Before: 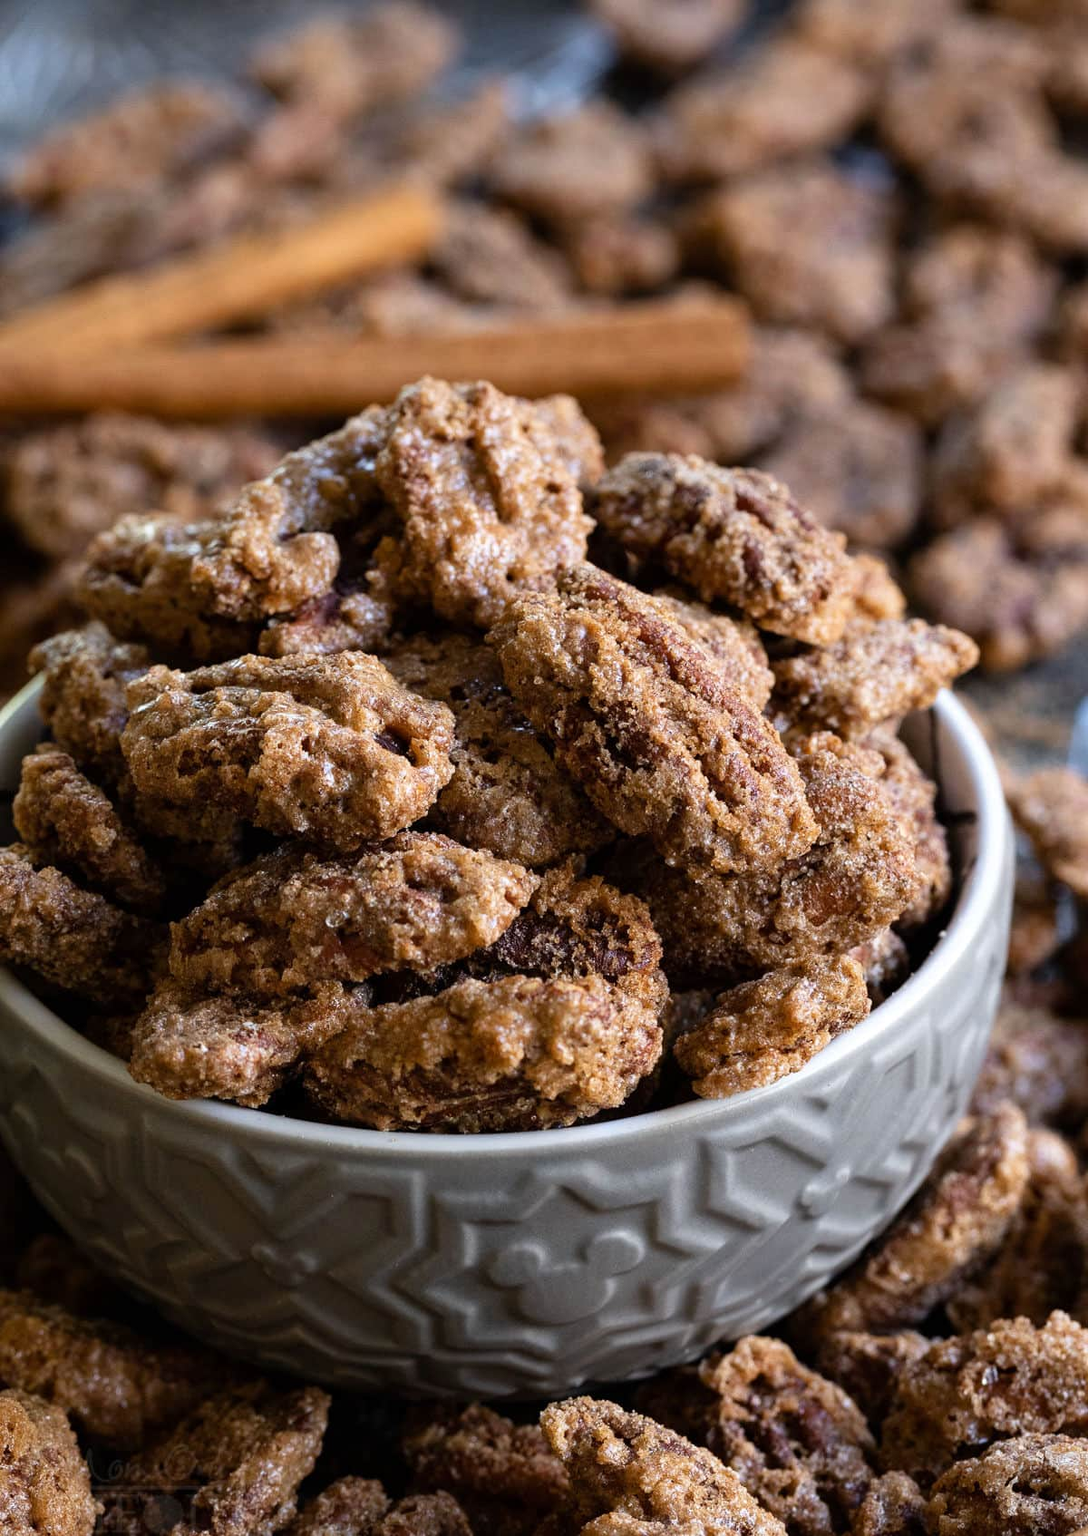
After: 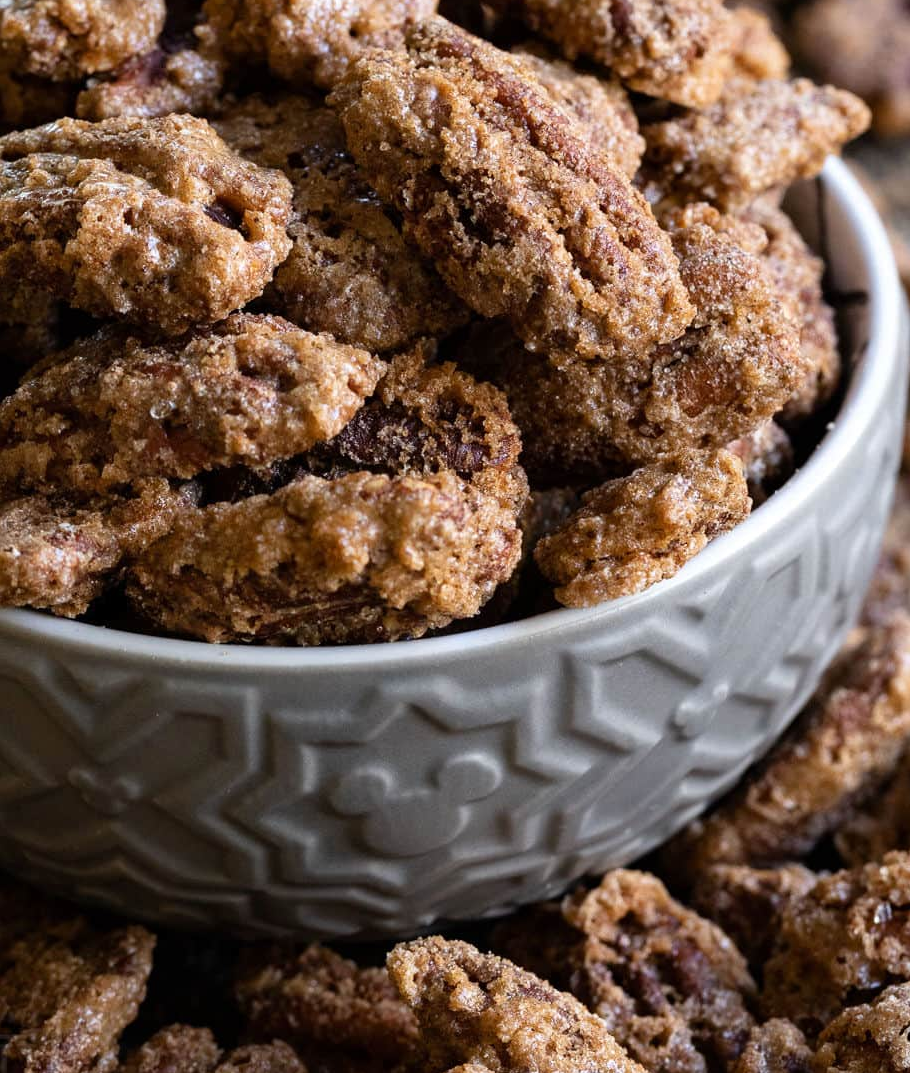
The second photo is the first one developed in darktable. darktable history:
crop and rotate: left 17.44%, top 35.697%, right 6.723%, bottom 0.948%
